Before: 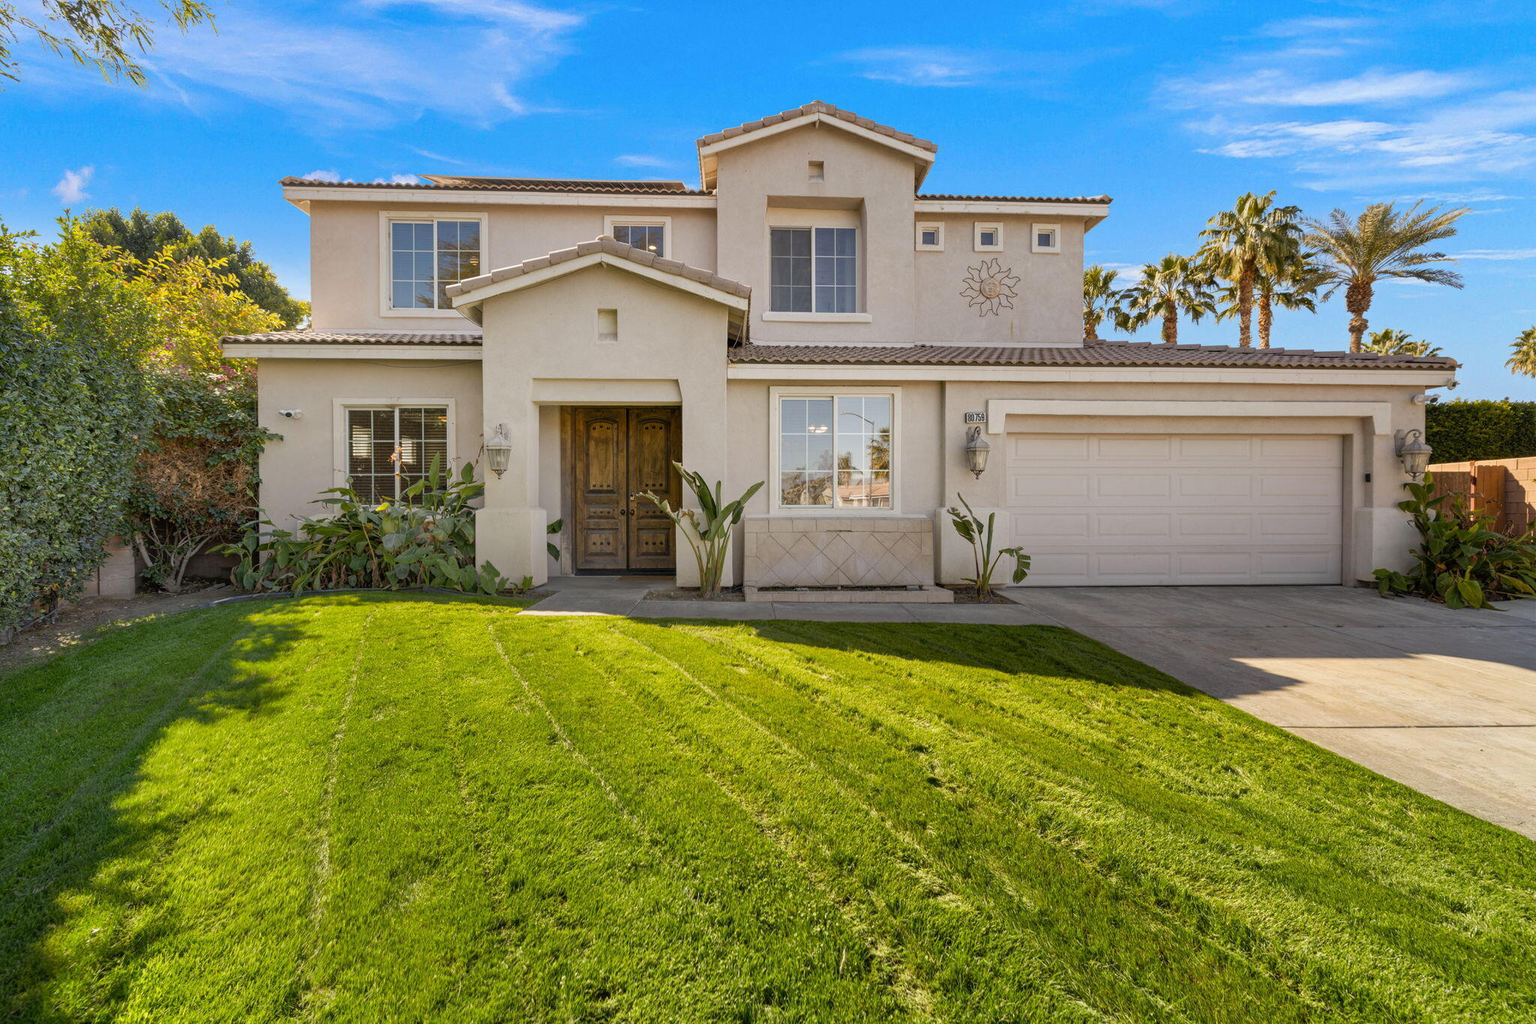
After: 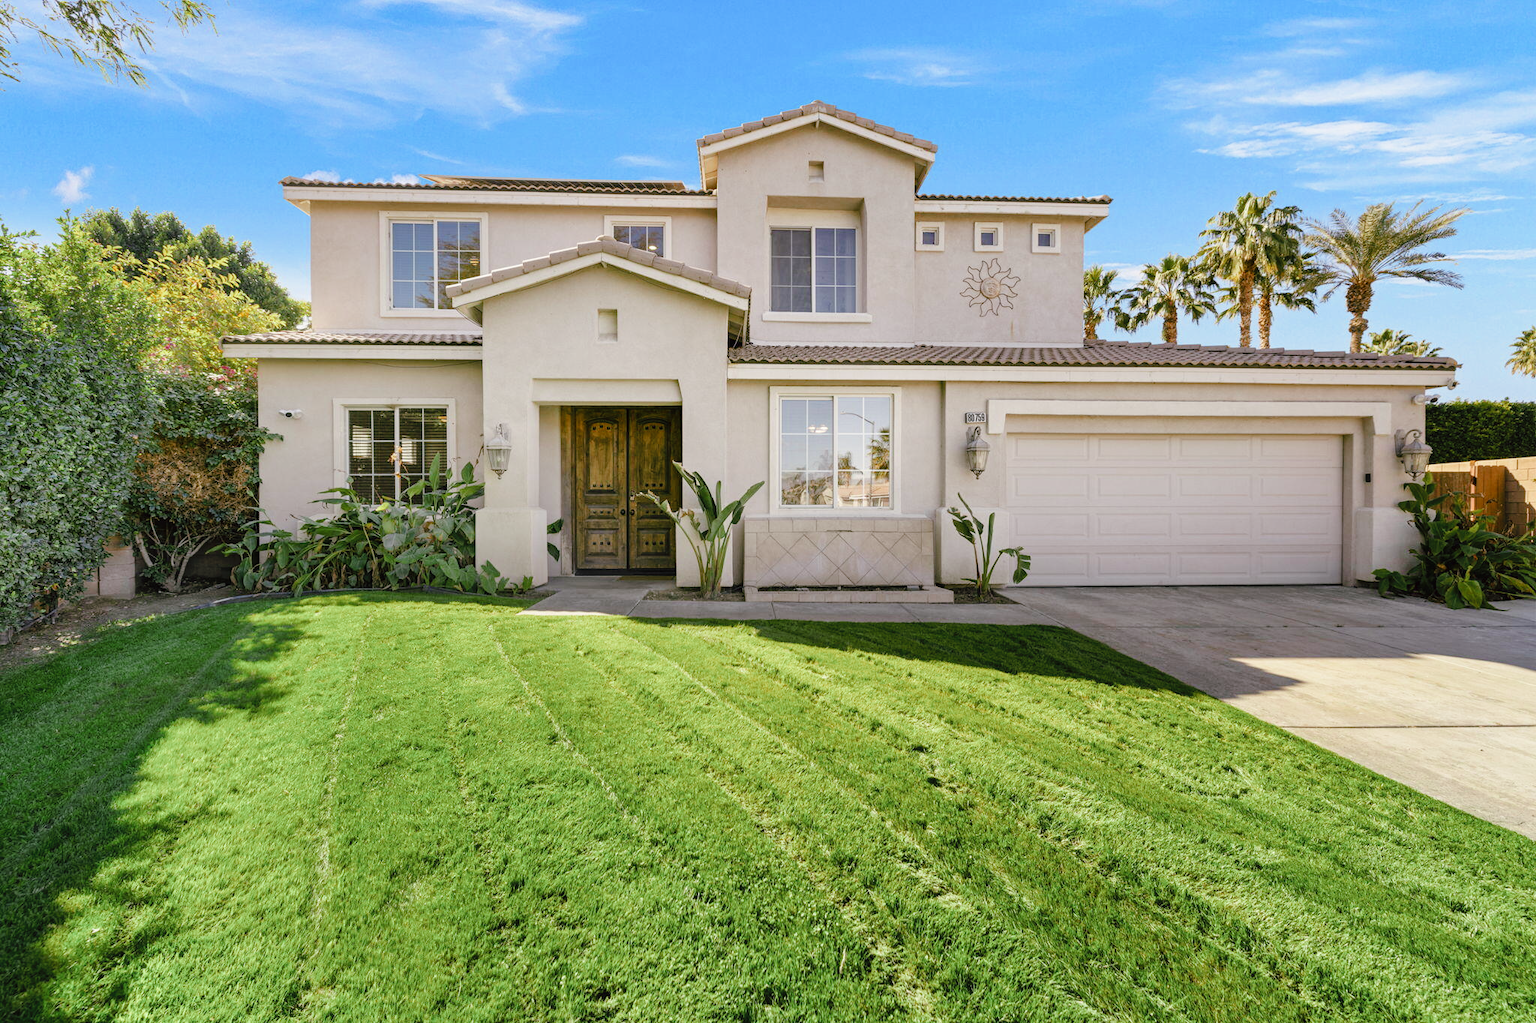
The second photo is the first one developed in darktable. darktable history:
tone curve: curves: ch0 [(0, 0) (0.003, 0.015) (0.011, 0.019) (0.025, 0.027) (0.044, 0.041) (0.069, 0.055) (0.1, 0.079) (0.136, 0.099) (0.177, 0.149) (0.224, 0.216) (0.277, 0.292) (0.335, 0.383) (0.399, 0.474) (0.468, 0.556) (0.543, 0.632) (0.623, 0.711) (0.709, 0.789) (0.801, 0.871) (0.898, 0.944) (1, 1)], preserve colors none
color look up table: target L [94.57, 92.18, 90.97, 90.58, 87.25, 84.41, 63.94, 60.28, 59.77, 45.28, 41.9, 25, 200.09, 88.39, 73.6, 73.87, 69.62, 63.89, 50.05, 51.17, 48.24, 46.43, 40.6, 26.48, 21.6, 14.68, 4.694, 80.21, 77.47, 70.55, 63.1, 64.01, 58.68, 55.16, 54.29, 48.83, 42.42, 36.18, 36.77, 33.59, 33.8, 16.83, 4.725, 95.85, 91.61, 70.42, 59.95, 53.19, 20.76], target a [-19.52, -29.71, -34.14, -28.26, -50.81, -23.67, -61.57, -30.87, -32.65, -39.19, -6.65, -19.57, 0, -0.998, 30.01, 15.37, 26.18, -0.07, 55.98, 59.01, 74.44, 19.33, 14.89, 27.26, 13.76, -1.559, 22.97, 25.52, 7.763, 5.013, 52.89, 47.7, 63.49, 69.21, 37.03, 27.5, 1.355, 12.08, 26.04, 48.09, 55.24, 33.97, 27.28, -7.87, -29.15, -24.52, -20.91, -4.19, -4.733], target b [24.91, 37.62, 19.08, 7.364, 26.34, 10.77, 36.41, 28.2, 9.037, 28.44, 14.39, 14.81, 0, 15.79, 6.826, 66.87, 49.69, 55.19, 16.03, 52.53, 26.59, 18.74, 37.36, 34.81, 29.74, 15.63, 3.835, -23.35, -5.831, -36.91, -11.38, -47.44, -28.89, -57.31, -31.98, -68.85, -0.608, -64.03, -18.64, -5.824, -76.76, -54.08, -37.63, 0.041, -6.612, -25.8, -8.351, -45.34, -13.73], num patches 49
